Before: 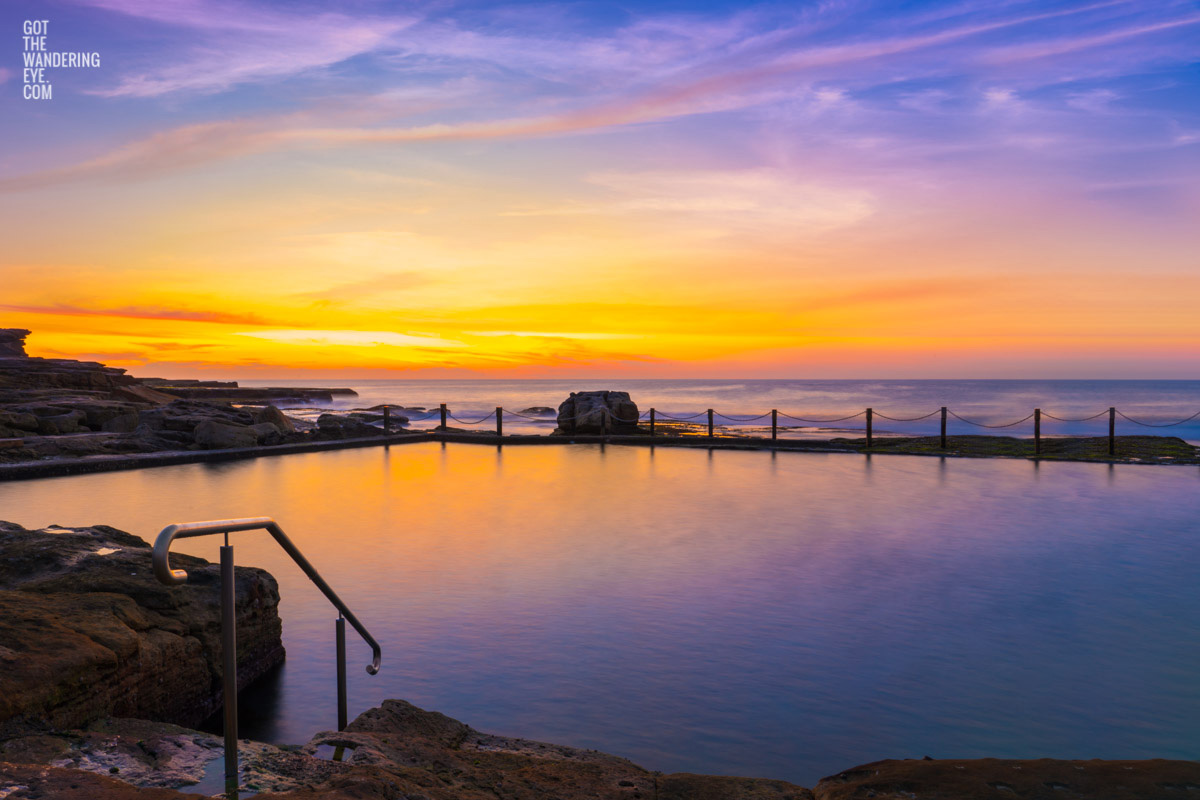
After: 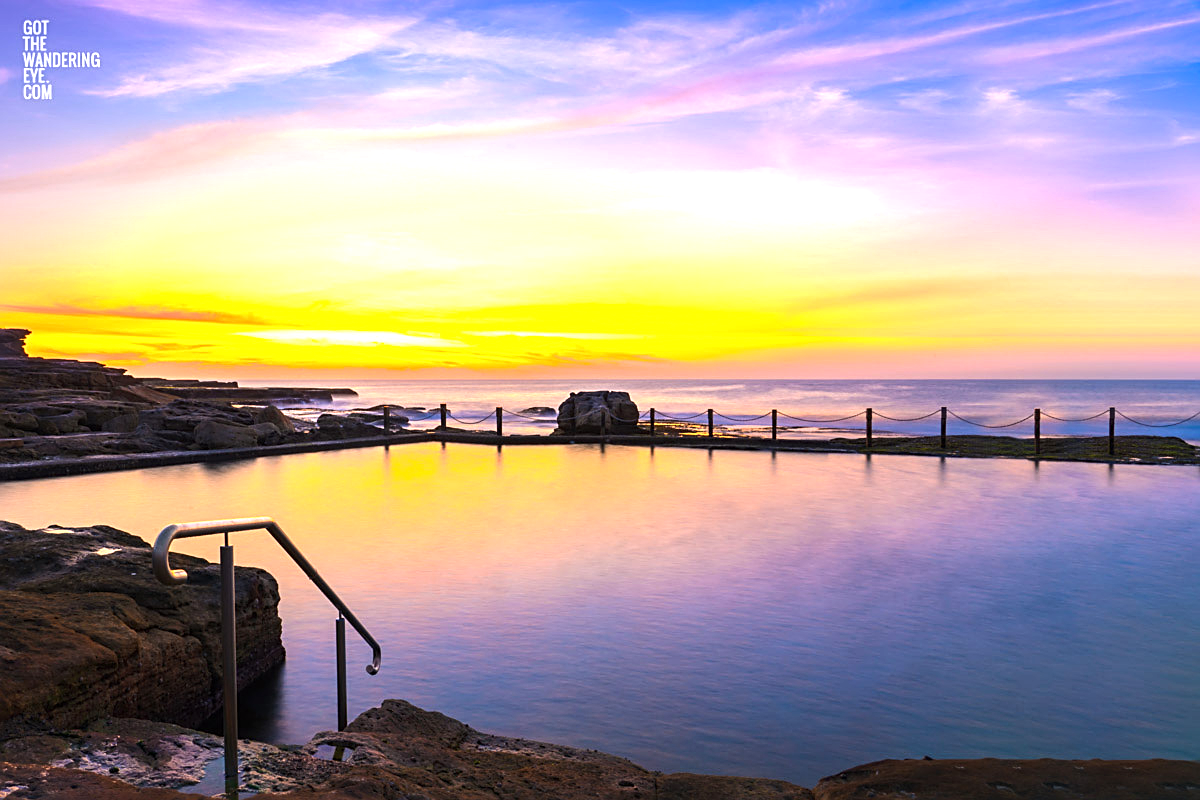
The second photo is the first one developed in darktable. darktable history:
exposure: black level correction 0, exposure 0.7 EV, compensate highlight preservation false
tone equalizer: -8 EV -0.381 EV, -7 EV -0.363 EV, -6 EV -0.31 EV, -5 EV -0.253 EV, -3 EV 0.254 EV, -2 EV 0.311 EV, -1 EV 0.393 EV, +0 EV 0.413 EV, edges refinement/feathering 500, mask exposure compensation -1.57 EV, preserve details no
sharpen: on, module defaults
